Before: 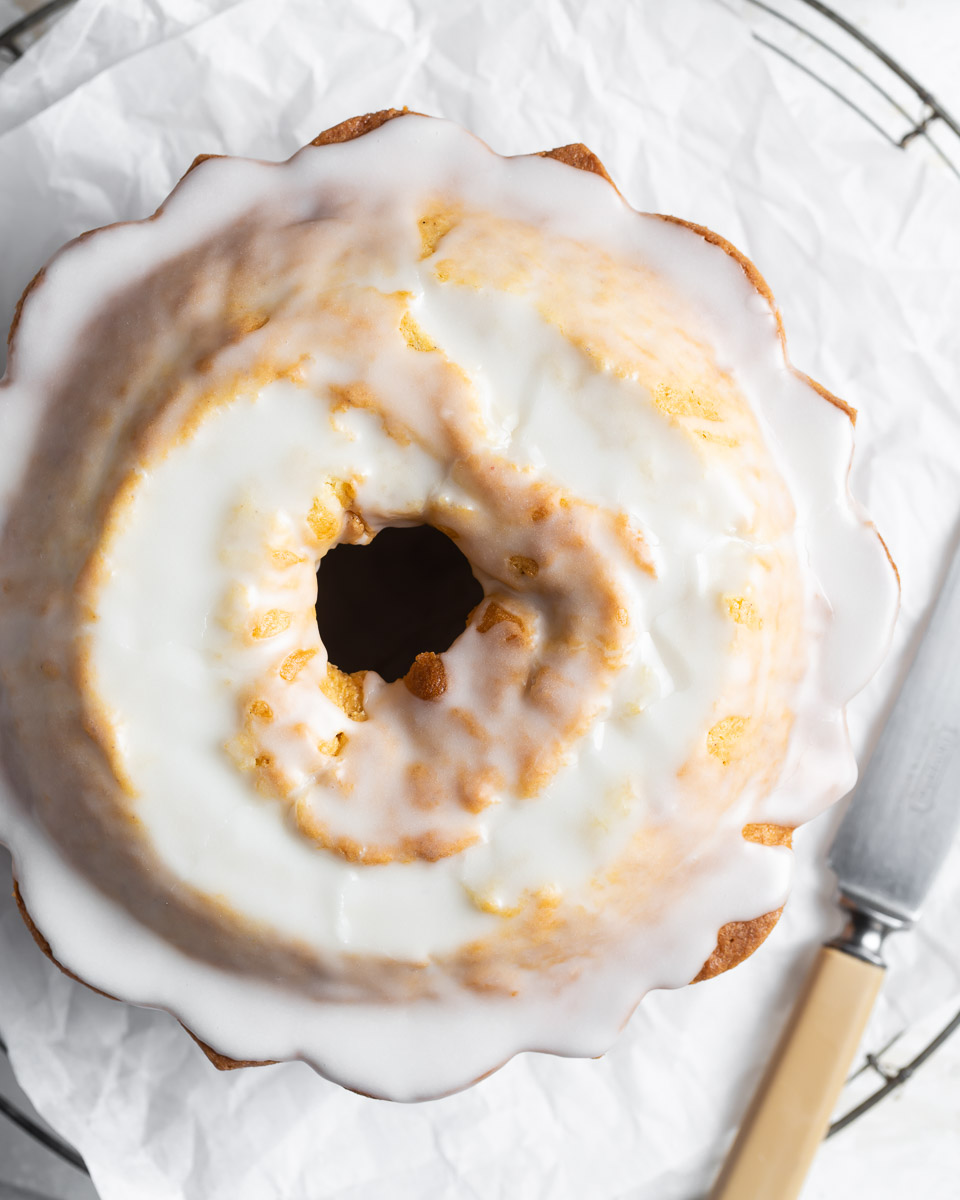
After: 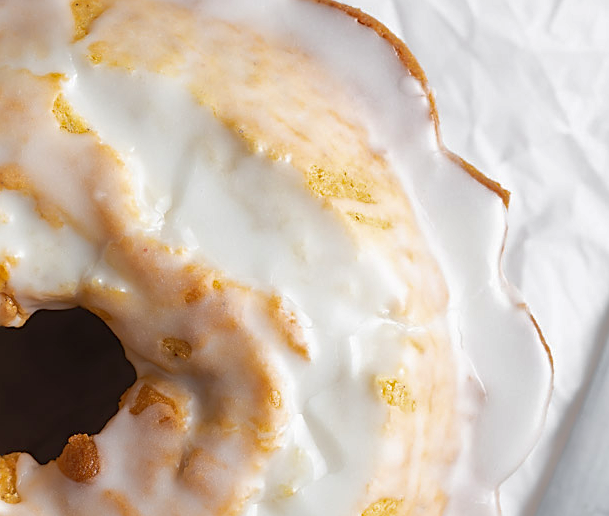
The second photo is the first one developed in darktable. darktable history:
shadows and highlights: highlights color adjustment 41.25%
sharpen: amount 0.471
crop: left 36.178%, top 18.2%, right 0.348%, bottom 38.747%
